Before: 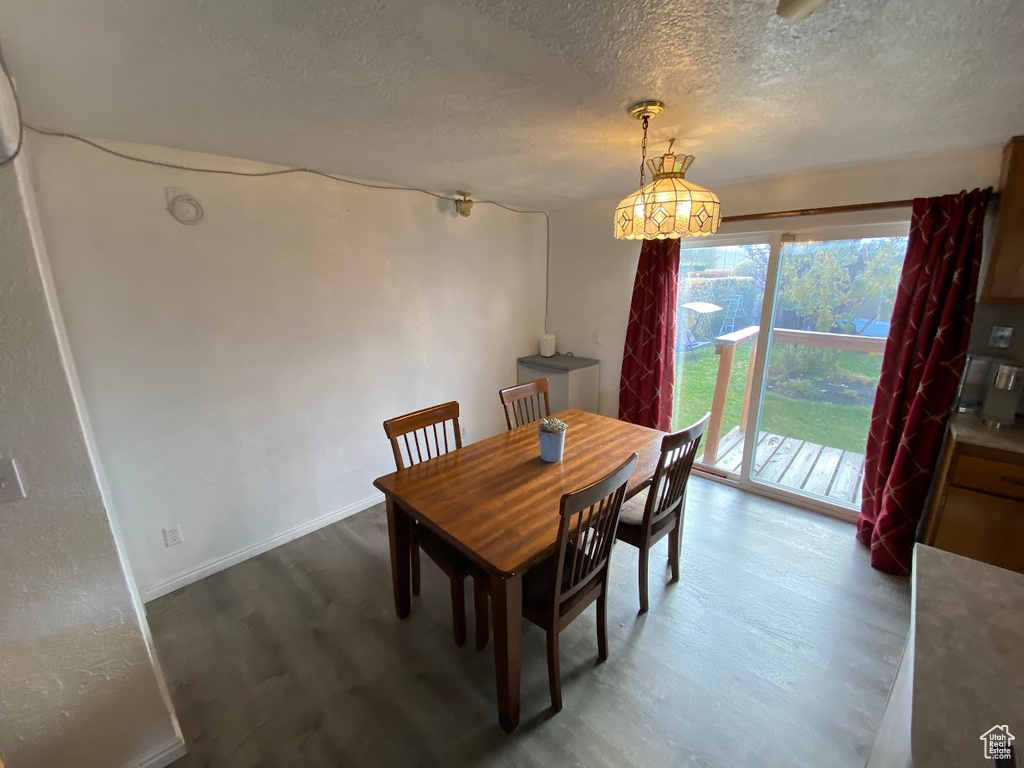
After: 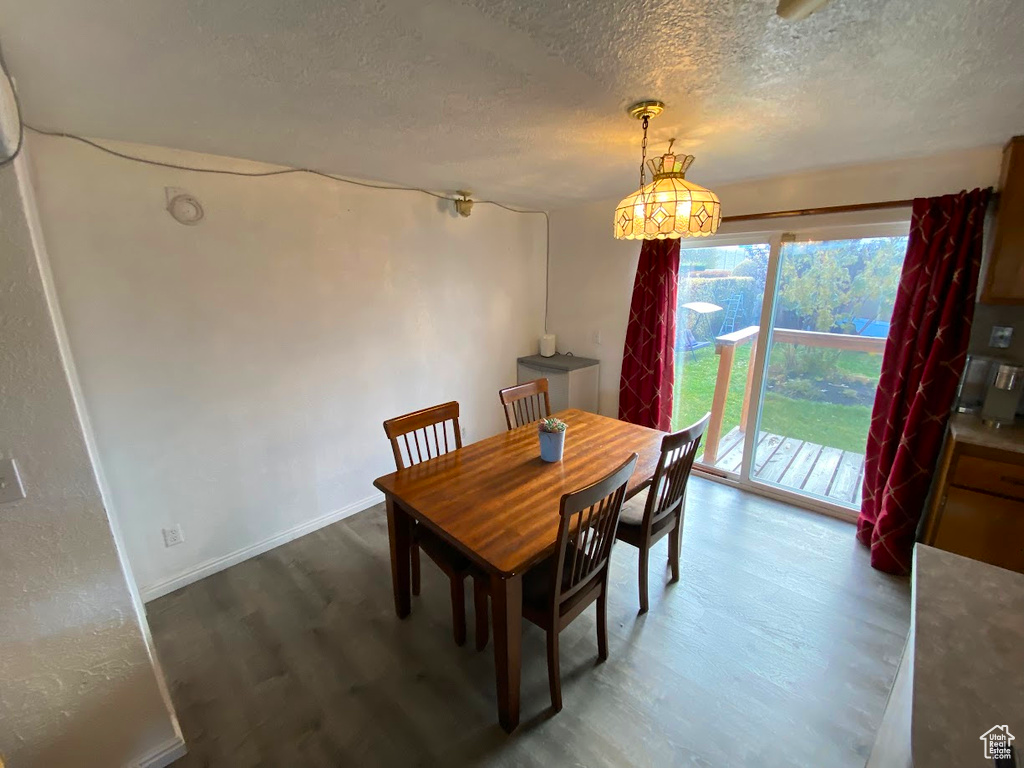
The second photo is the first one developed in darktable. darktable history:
contrast brightness saturation: contrast 0.1, brightness 0.02, saturation 0.02
color zones: curves: ch0 [(0, 0.613) (0.01, 0.613) (0.245, 0.448) (0.498, 0.529) (0.642, 0.665) (0.879, 0.777) (0.99, 0.613)]; ch1 [(0, 0) (0.143, 0) (0.286, 0) (0.429, 0) (0.571, 0) (0.714, 0) (0.857, 0)], mix -121.96%
